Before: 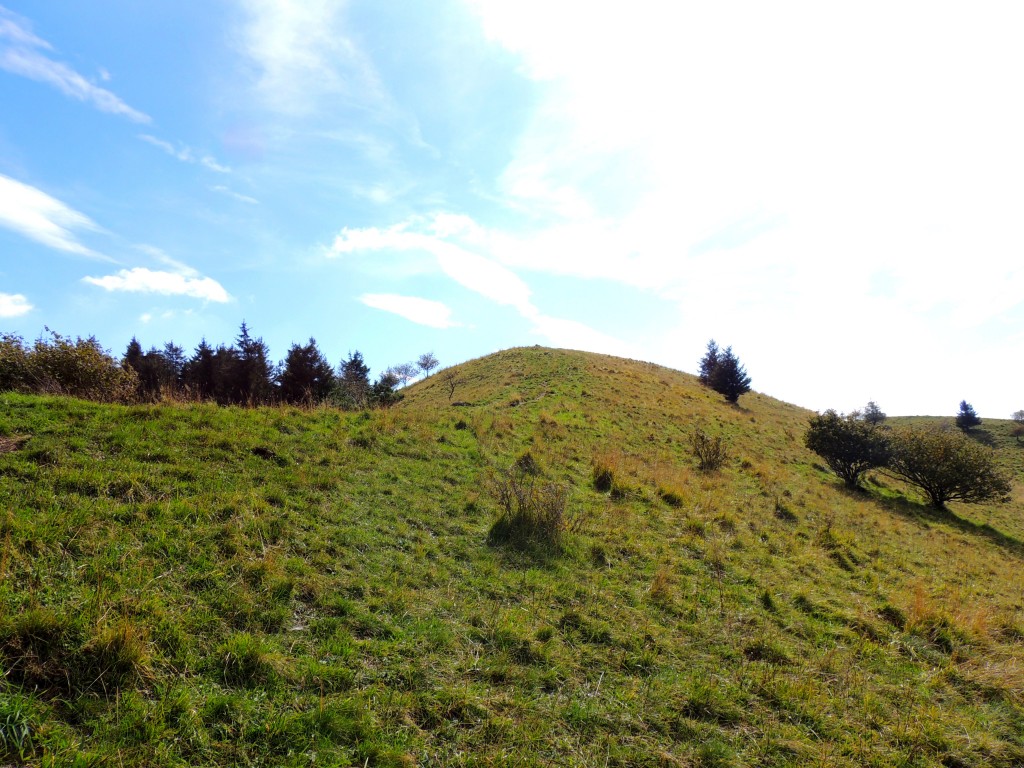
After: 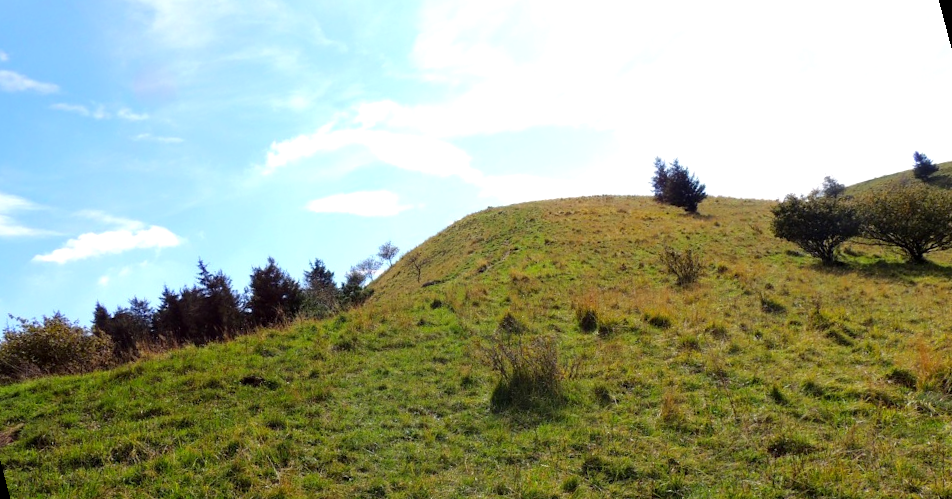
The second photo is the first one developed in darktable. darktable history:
rotate and perspective: rotation -14.8°, crop left 0.1, crop right 0.903, crop top 0.25, crop bottom 0.748
exposure: black level correction 0.001, exposure 0.14 EV, compensate highlight preservation false
